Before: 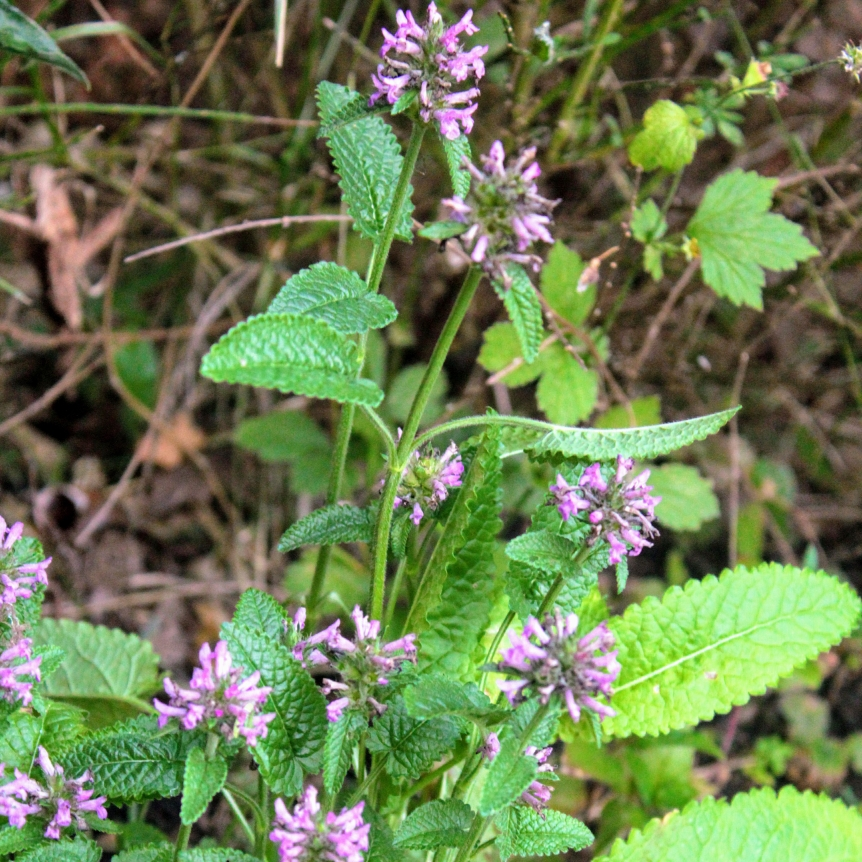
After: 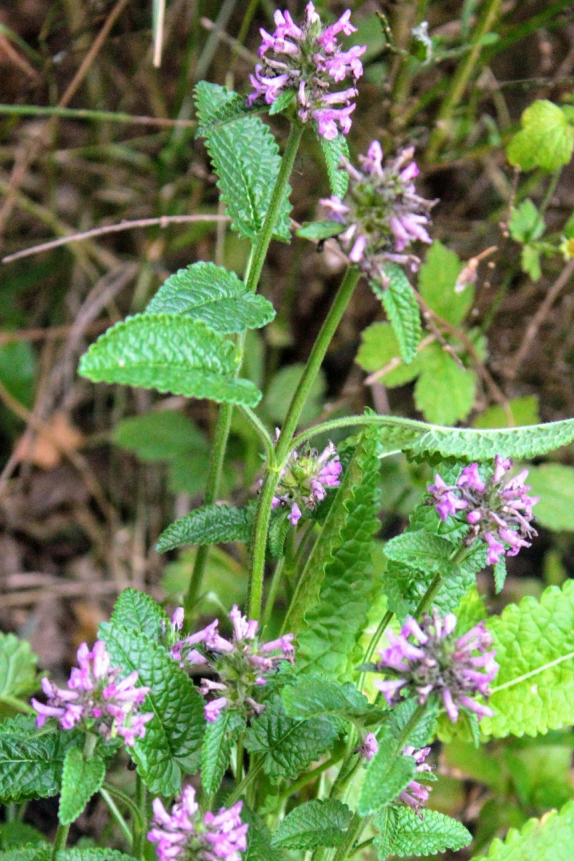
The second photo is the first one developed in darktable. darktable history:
crop and rotate: left 14.345%, right 18.965%
